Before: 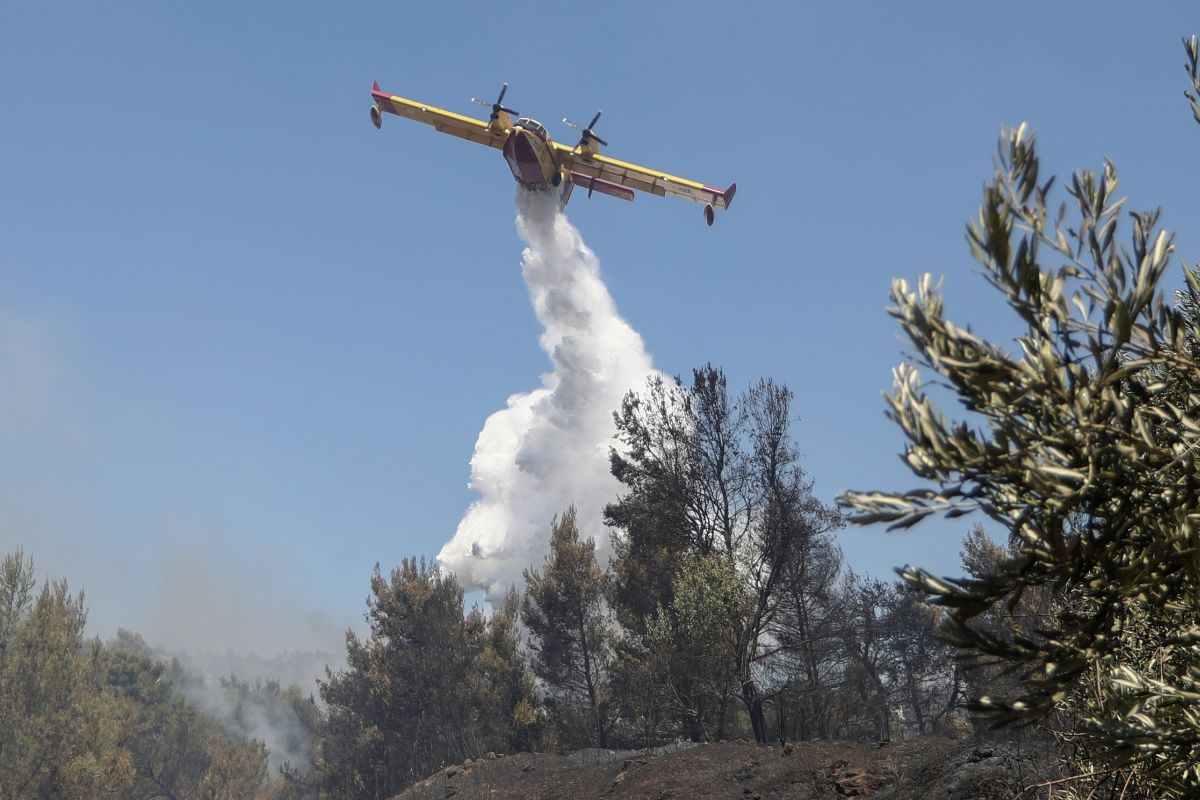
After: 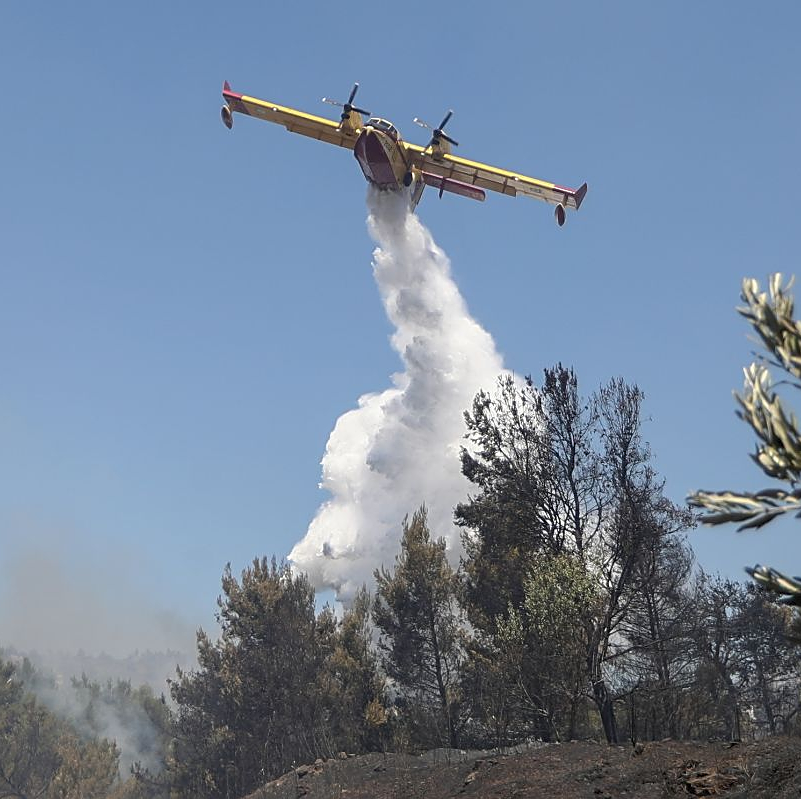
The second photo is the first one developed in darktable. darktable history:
sharpen: on, module defaults
crop and rotate: left 12.464%, right 20.709%
